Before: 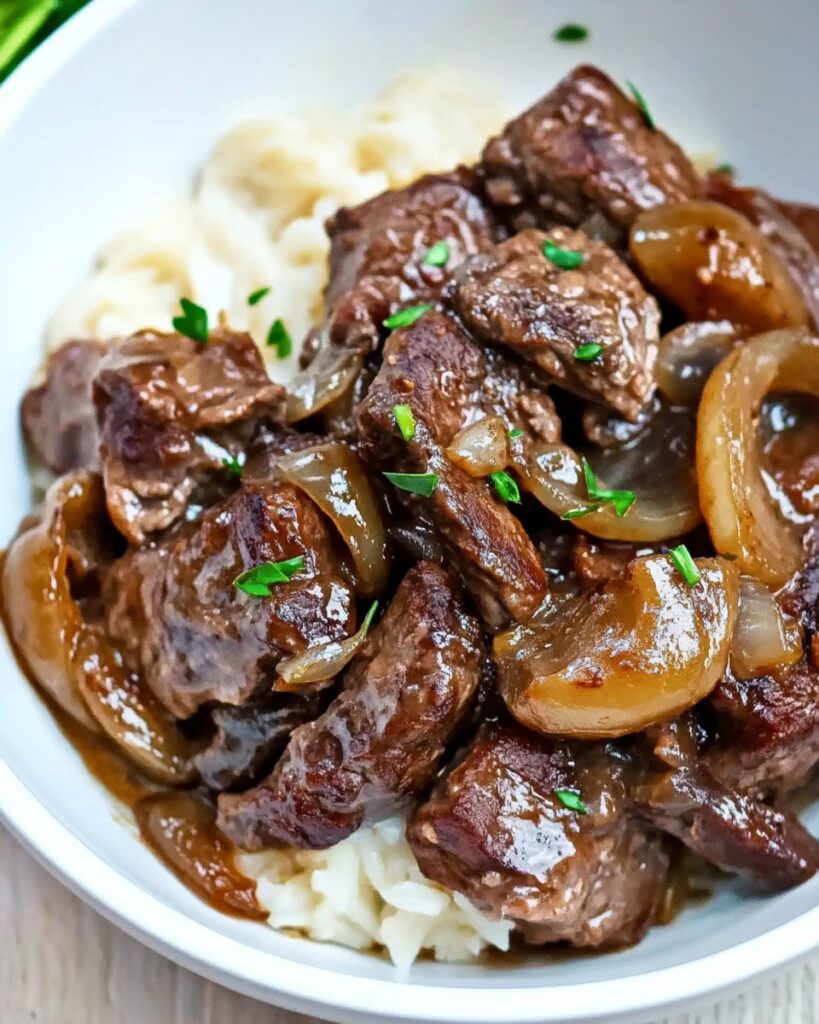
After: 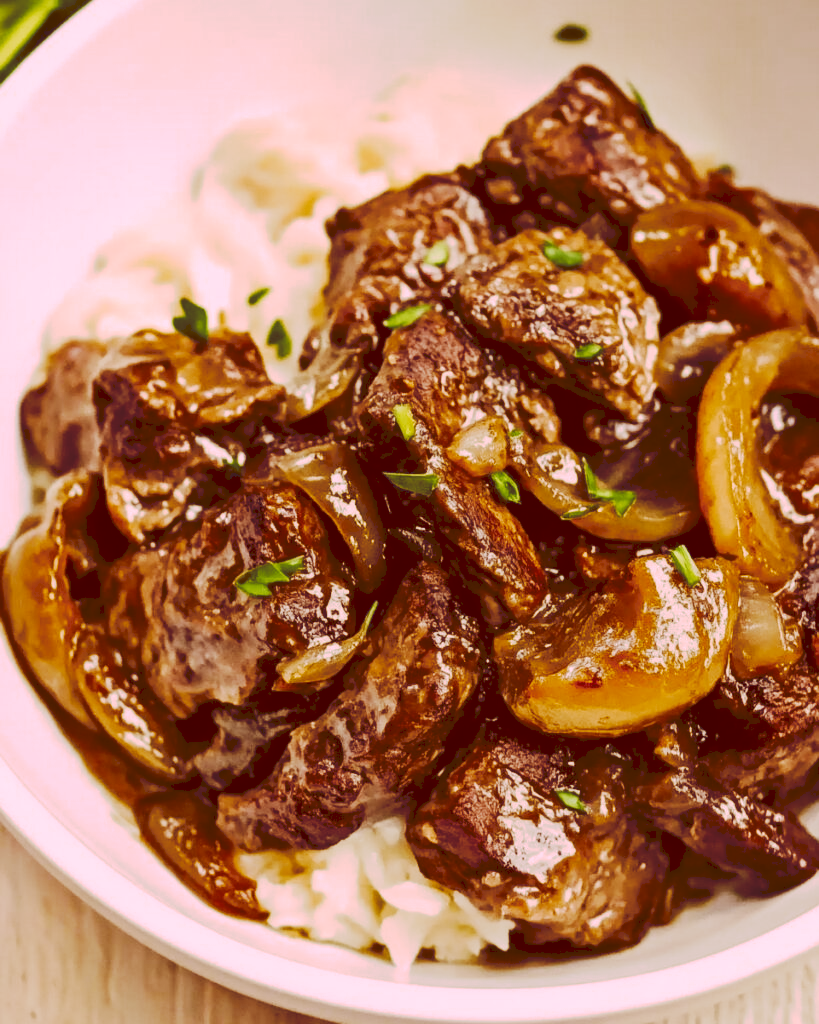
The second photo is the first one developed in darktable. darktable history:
tone curve: curves: ch0 [(0, 0) (0.003, 0.132) (0.011, 0.136) (0.025, 0.14) (0.044, 0.147) (0.069, 0.149) (0.1, 0.156) (0.136, 0.163) (0.177, 0.177) (0.224, 0.2) (0.277, 0.251) (0.335, 0.311) (0.399, 0.387) (0.468, 0.487) (0.543, 0.585) (0.623, 0.675) (0.709, 0.742) (0.801, 0.81) (0.898, 0.867) (1, 1)], preserve colors none
color look up table: target L [96.47, 91.39, 87.51, 86.87, 77.19, 74.02, 53.79, 51.51, 50.17, 46.92, 31.75, 10.23, 10.34, 74.31, 71.01, 65.24, 58.33, 53.7, 54.45, 52.67, 41.4, 34.5, 33.54, 31.93, 20.74, 16.48, 95.78, 89.52, 71.31, 65.11, 74.7, 68.18, 79.5, 49.93, 72.41, 39.08, 37.11, 41.47, 14.17, 34.24, 11.38, 93.35, 80.57, 76.39, 75.76, 79.57, 54.19, 43.55, 33.25], target a [9.81, 18.28, -14.93, -6.352, -1.109, -10.32, 10.47, -16.63, 0.362, -7.268, 5.952, 45.84, 46.33, 27.66, 19.95, 42.59, 54.83, 27.24, 67.92, 50.48, 29.59, 49.03, 29.85, 47.31, 30.93, 57.82, 17.33, 26.7, 30.65, 43.53, 36.25, 21.38, 21.96, 63.43, 27.55, 20.49, 46.23, 27.02, 43.59, 42.35, 48.4, 15.34, 4.9, -2.95, 7.515, 18.45, 8.649, 13.2, 11], target b [55.93, 31.89, 67.23, 15.37, 71.52, 50.5, 50.86, 47.09, 48.64, 35.28, 54.26, 17.4, 17.59, 38.7, 65.37, 63.29, 21.95, 29.32, 30.7, 53.85, 70.61, 59.03, 57.2, 54.38, 35.49, 28.15, -0.057, -7.473, 15.55, -2.741, -22.41, 8.574, -15.86, -0.626, -23.81, 21.78, 6.143, -0.902, 24.06, -19.67, 19.1, -1.154, -2.432, 16.75, 22.43, -13.87, 20.32, 5.873, 34.37], num patches 49
